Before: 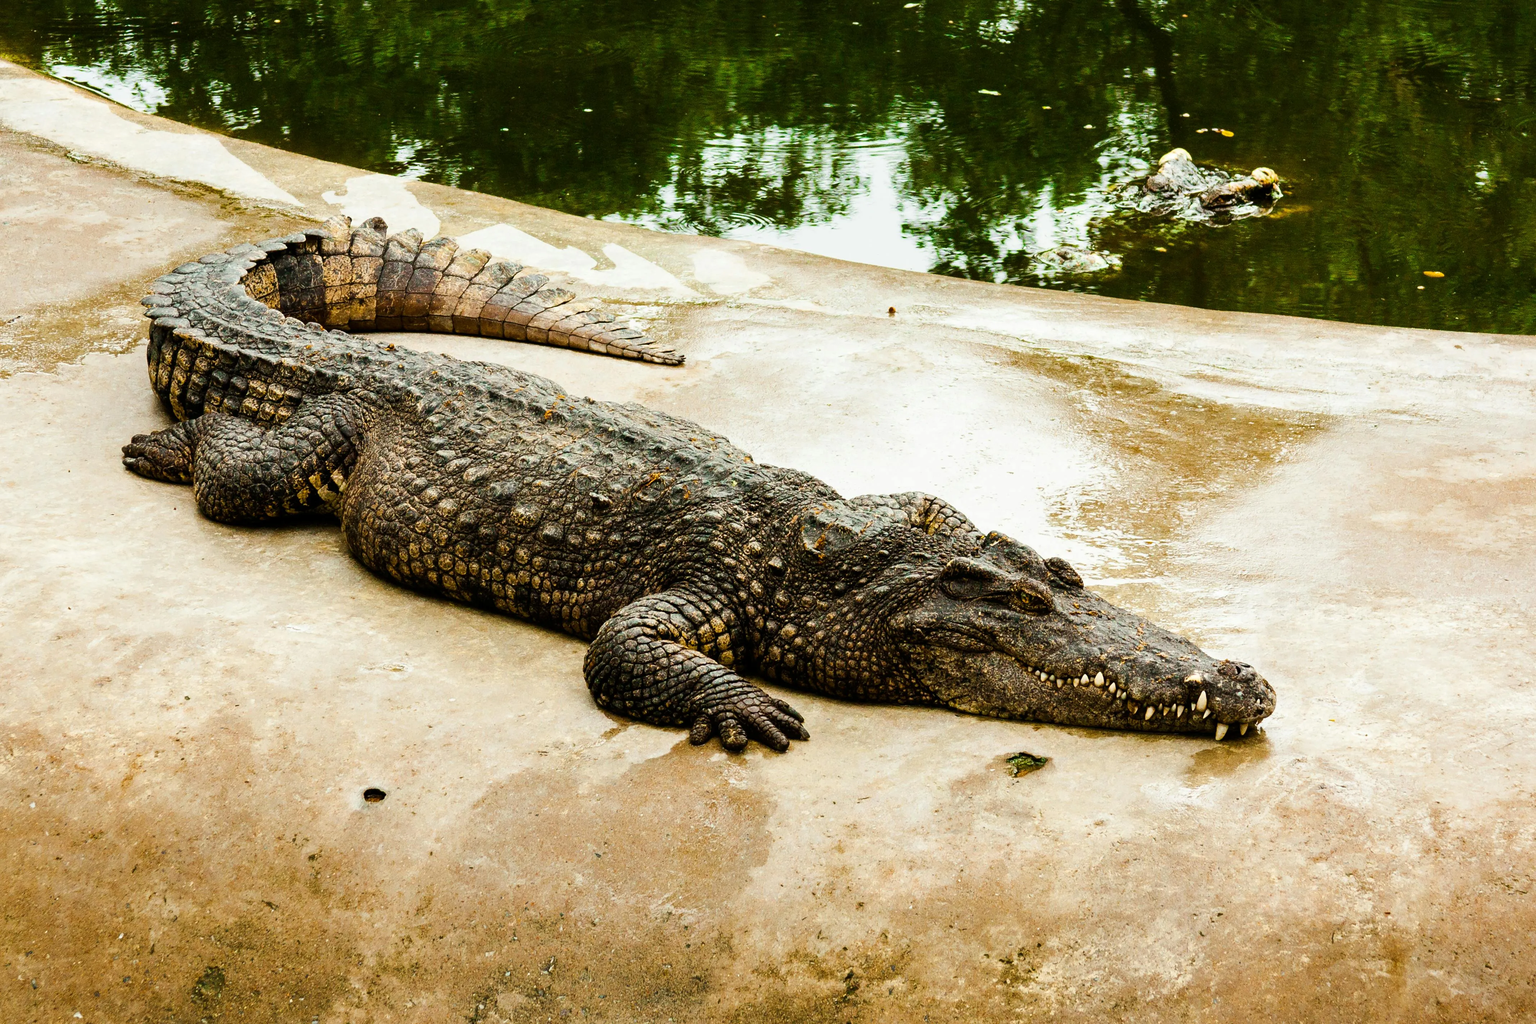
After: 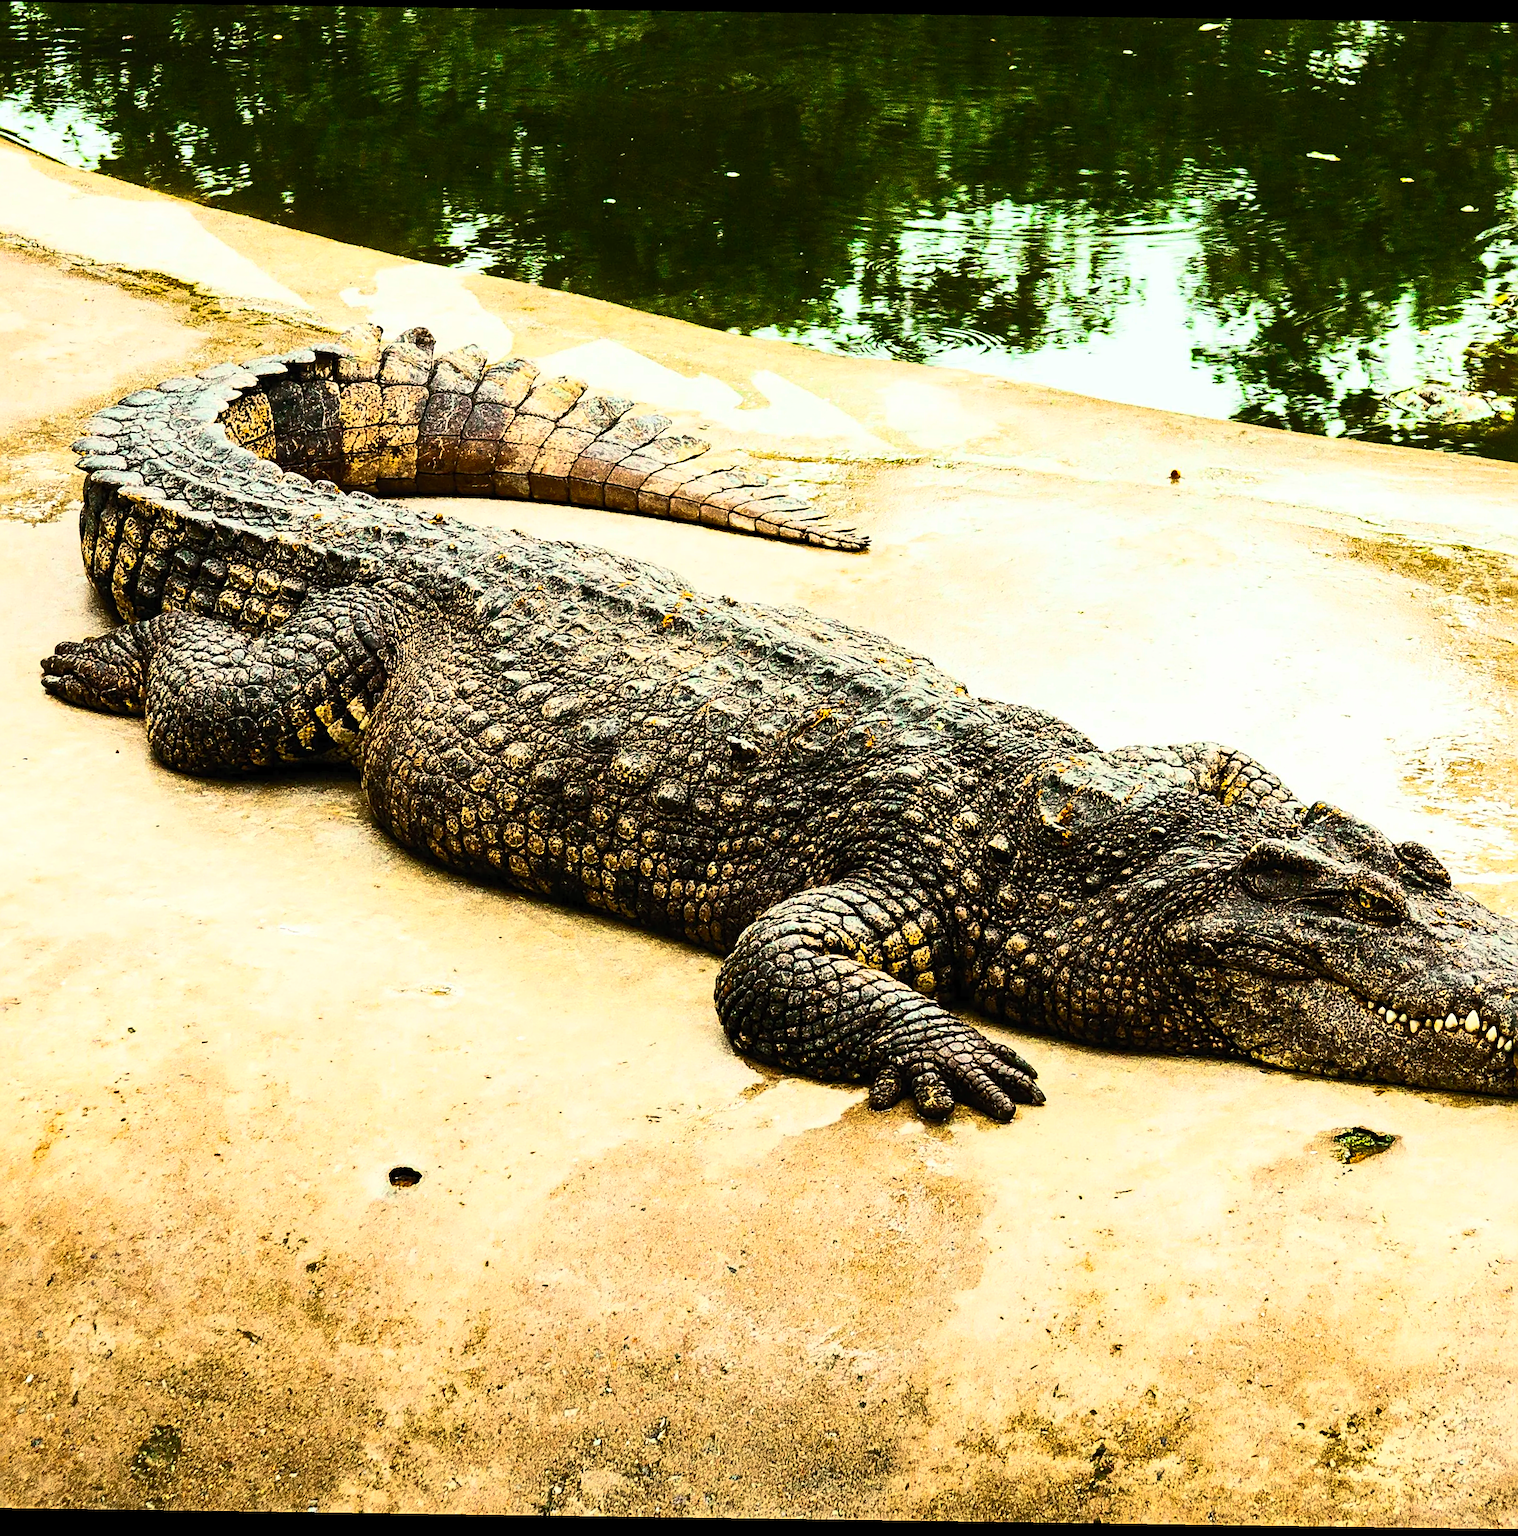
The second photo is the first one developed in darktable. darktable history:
sharpen: radius 2.584, amount 0.688
crop and rotate: left 6.617%, right 26.717%
contrast brightness saturation: contrast 0.62, brightness 0.34, saturation 0.14
shadows and highlights: shadows 30
rotate and perspective: rotation 0.8°, automatic cropping off
